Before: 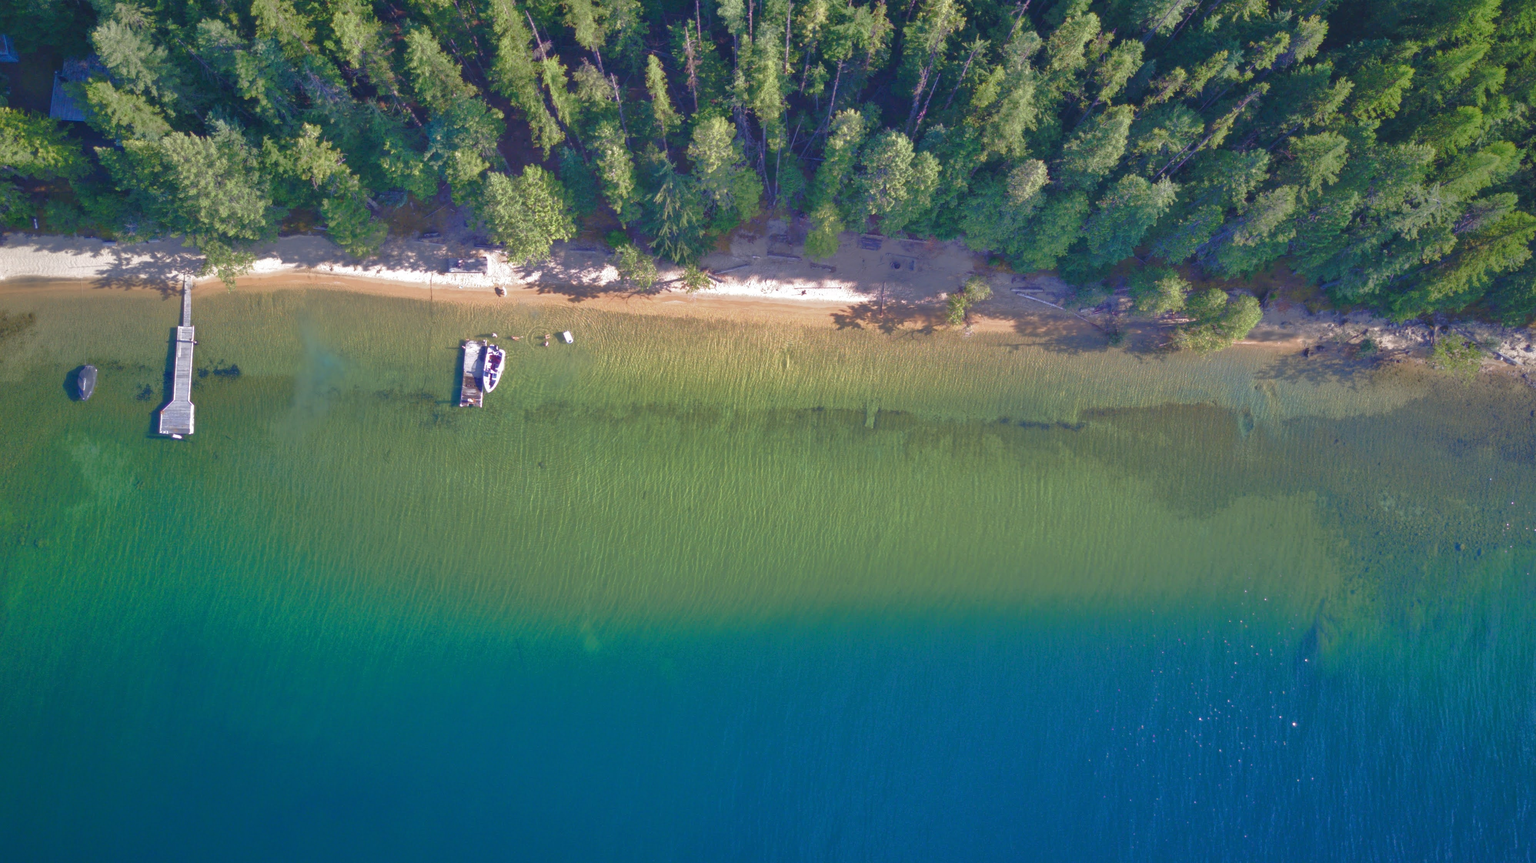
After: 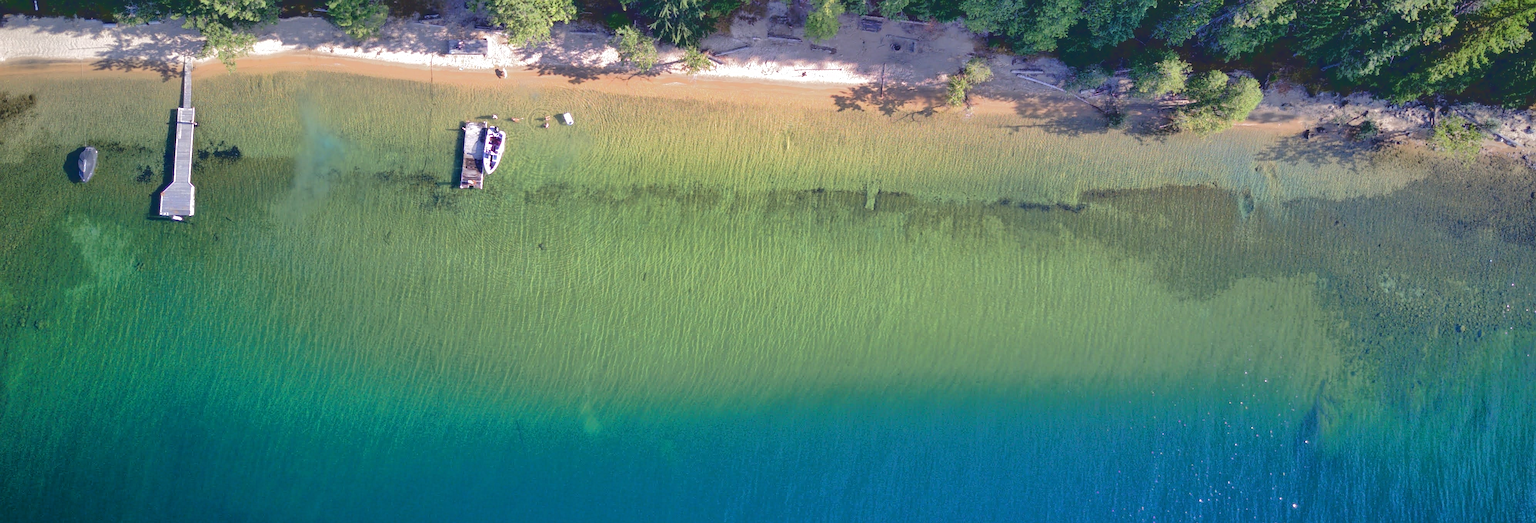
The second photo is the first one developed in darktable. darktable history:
sharpen: amount 0.478
crop and rotate: top 25.357%, bottom 13.942%
base curve: curves: ch0 [(0.065, 0.026) (0.236, 0.358) (0.53, 0.546) (0.777, 0.841) (0.924, 0.992)], preserve colors average RGB
